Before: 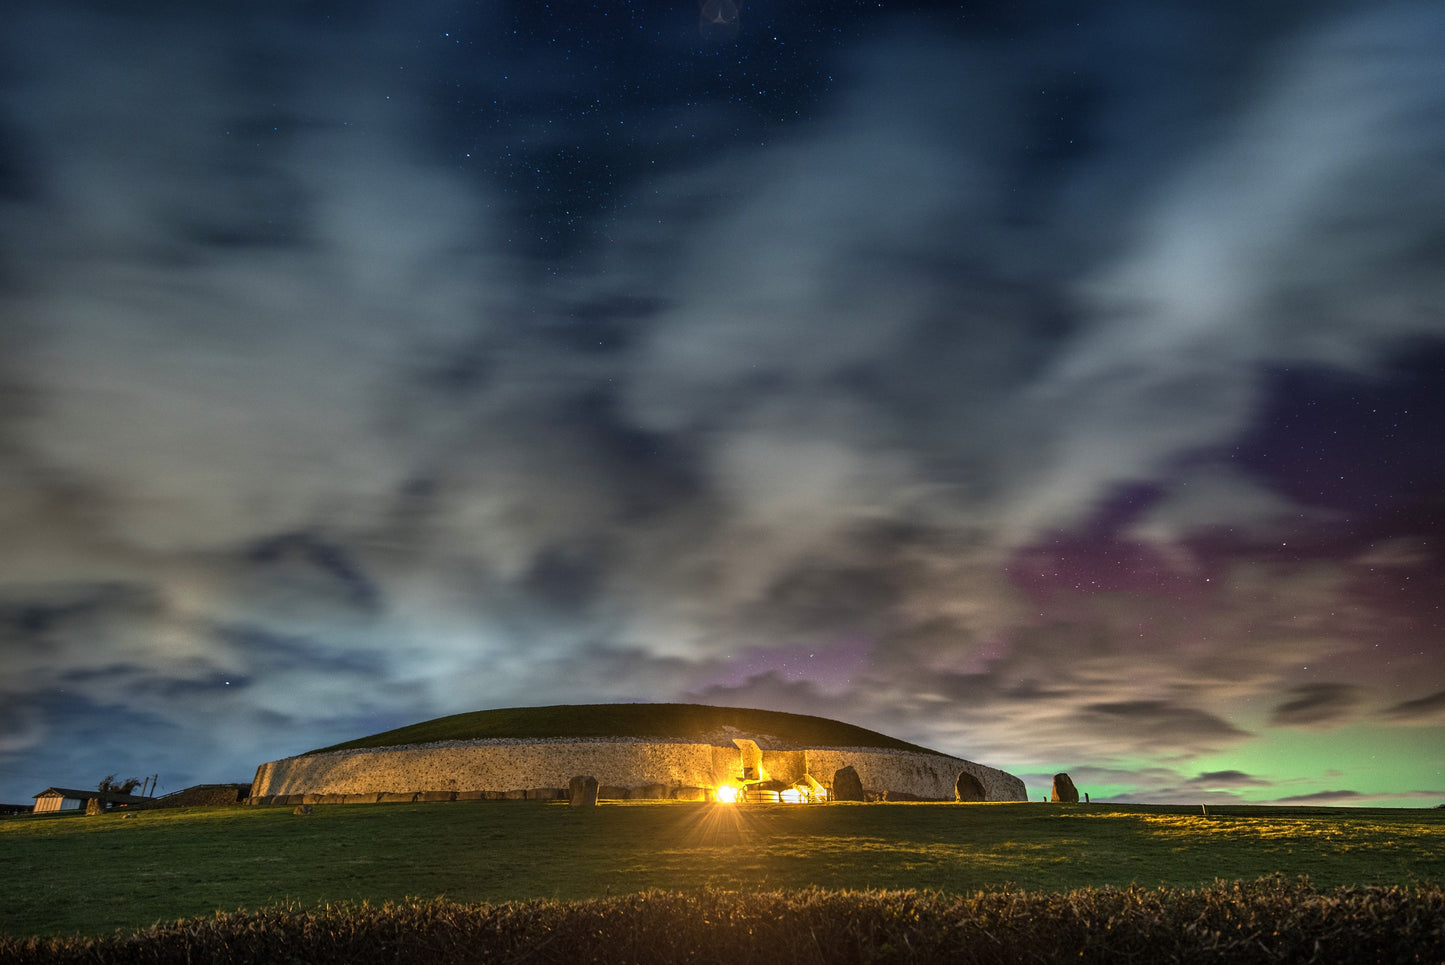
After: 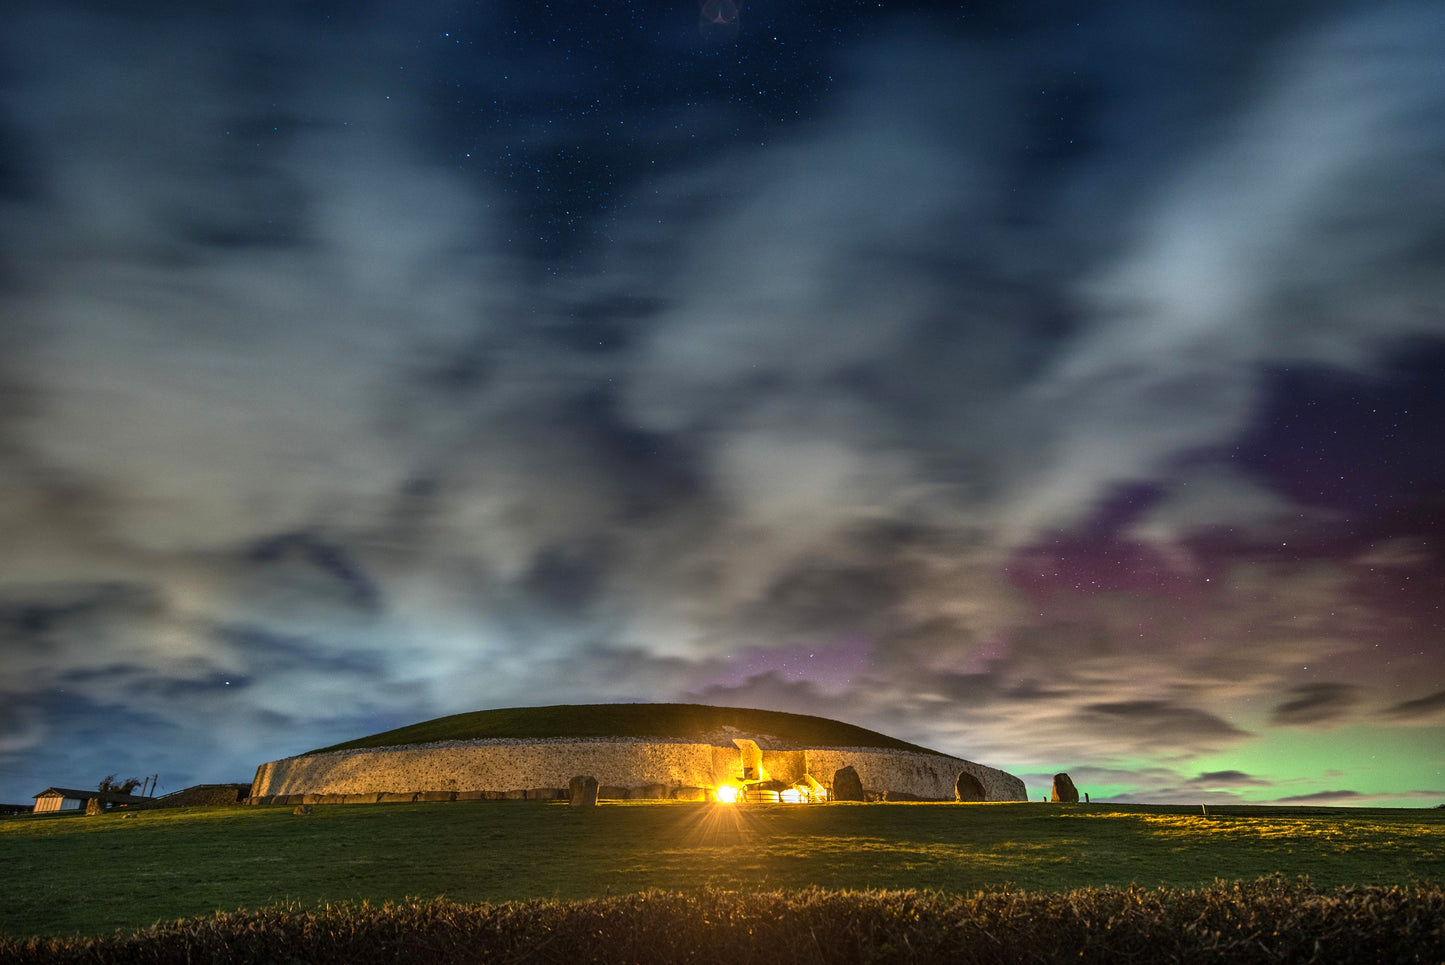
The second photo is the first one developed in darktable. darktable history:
contrast brightness saturation: contrast 0.097, brightness 0.027, saturation 0.086
